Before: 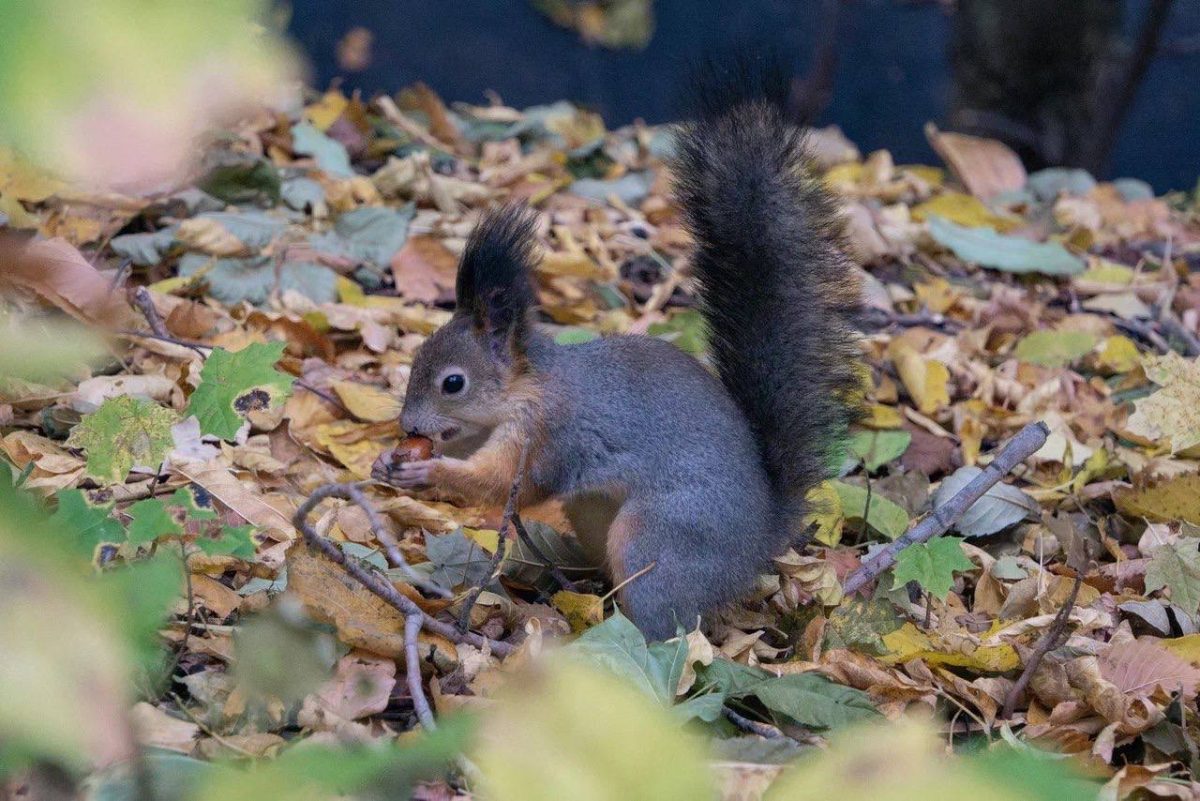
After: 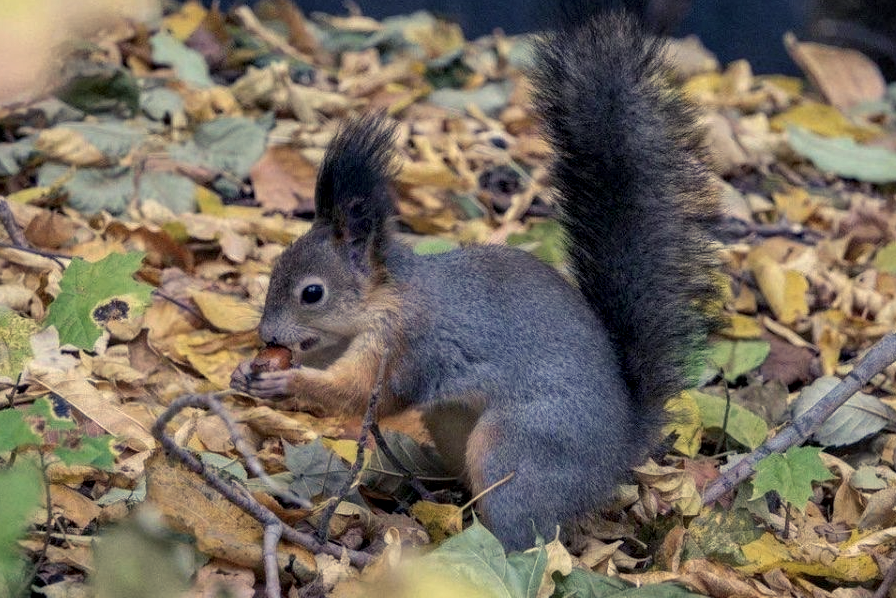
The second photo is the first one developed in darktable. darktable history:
crop and rotate: left 11.831%, top 11.346%, right 13.429%, bottom 13.899%
local contrast: detail 130%
color balance rgb: shadows lift › chroma 2%, shadows lift › hue 263°, highlights gain › chroma 8%, highlights gain › hue 84°, linear chroma grading › global chroma -15%, saturation formula JzAzBz (2021)
